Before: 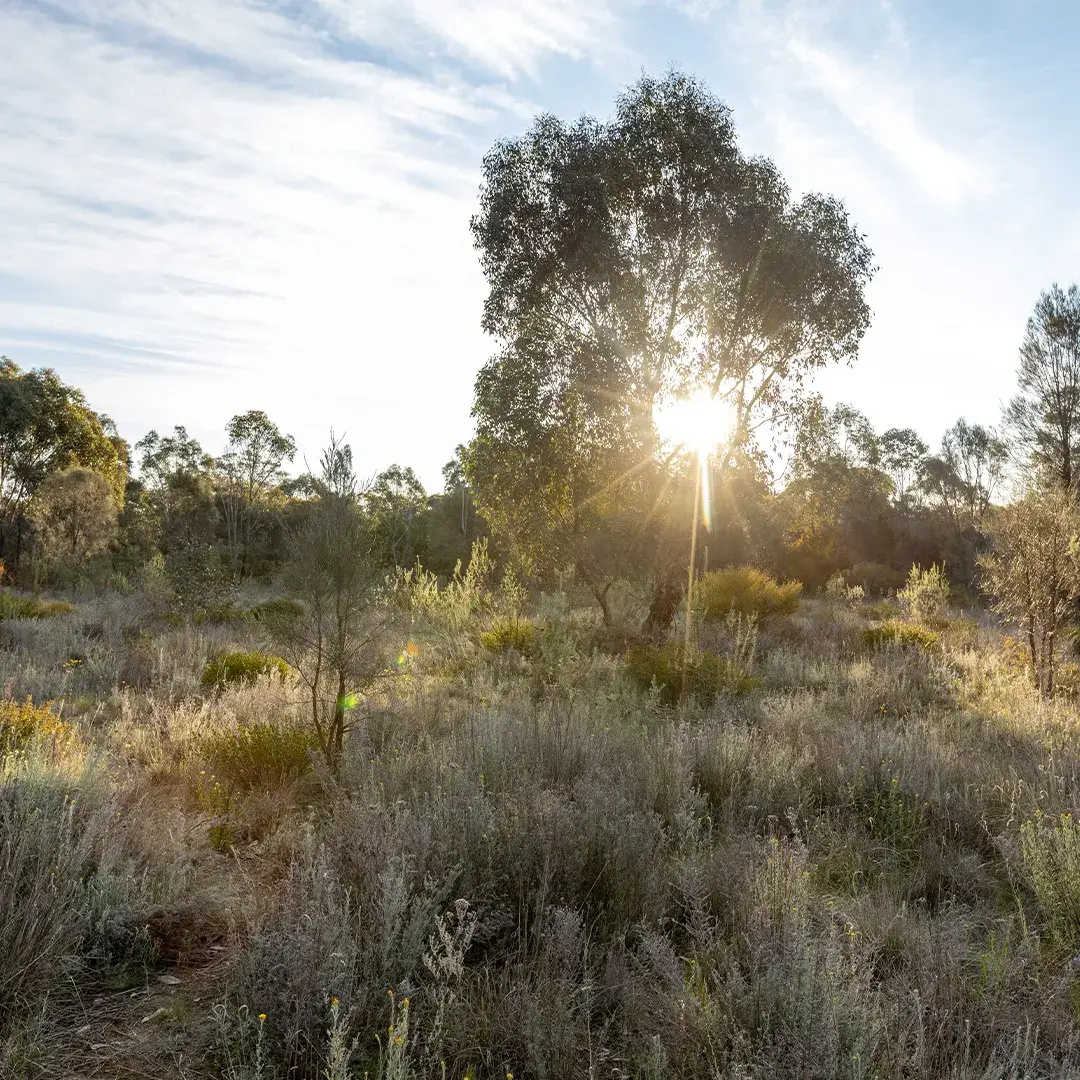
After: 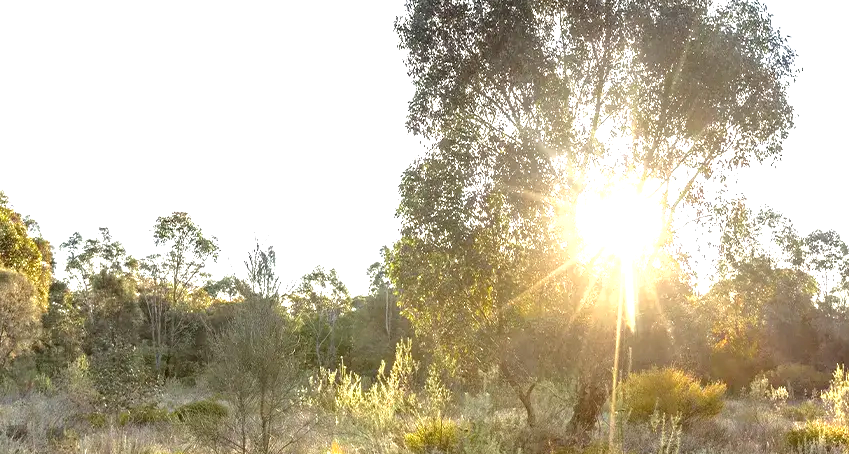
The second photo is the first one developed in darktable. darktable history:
crop: left 7.096%, top 18.441%, right 14.267%, bottom 39.481%
exposure: black level correction 0, exposure 1.199 EV, compensate highlight preservation false
shadows and highlights: shadows -20.37, white point adjustment -1.98, highlights -35.16
